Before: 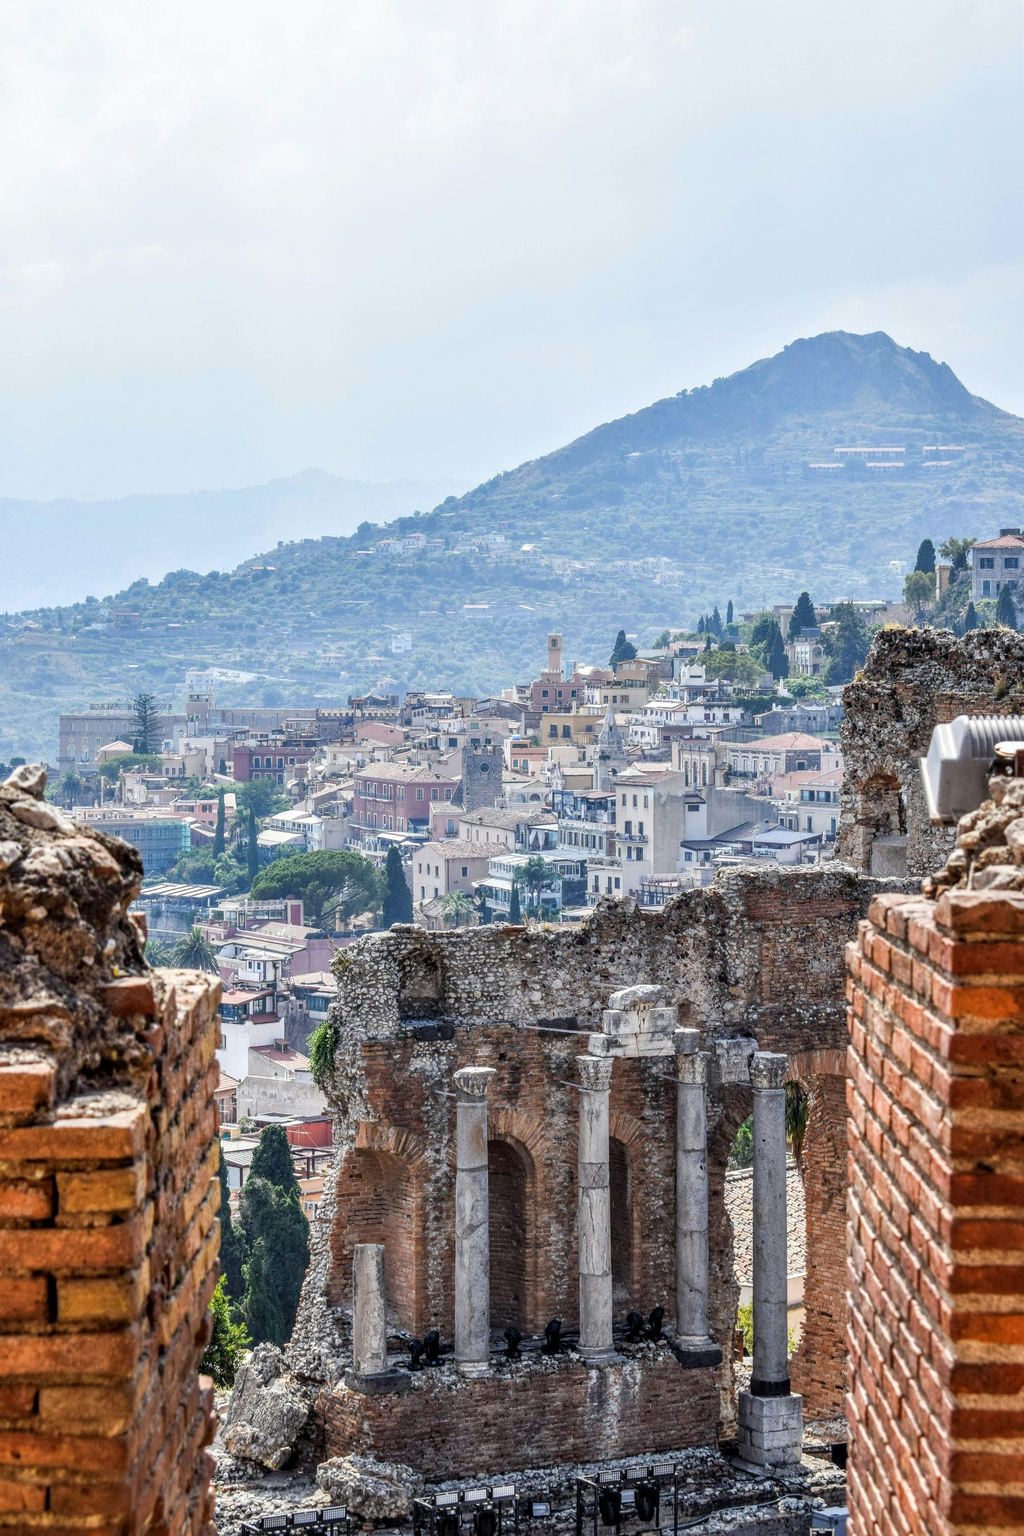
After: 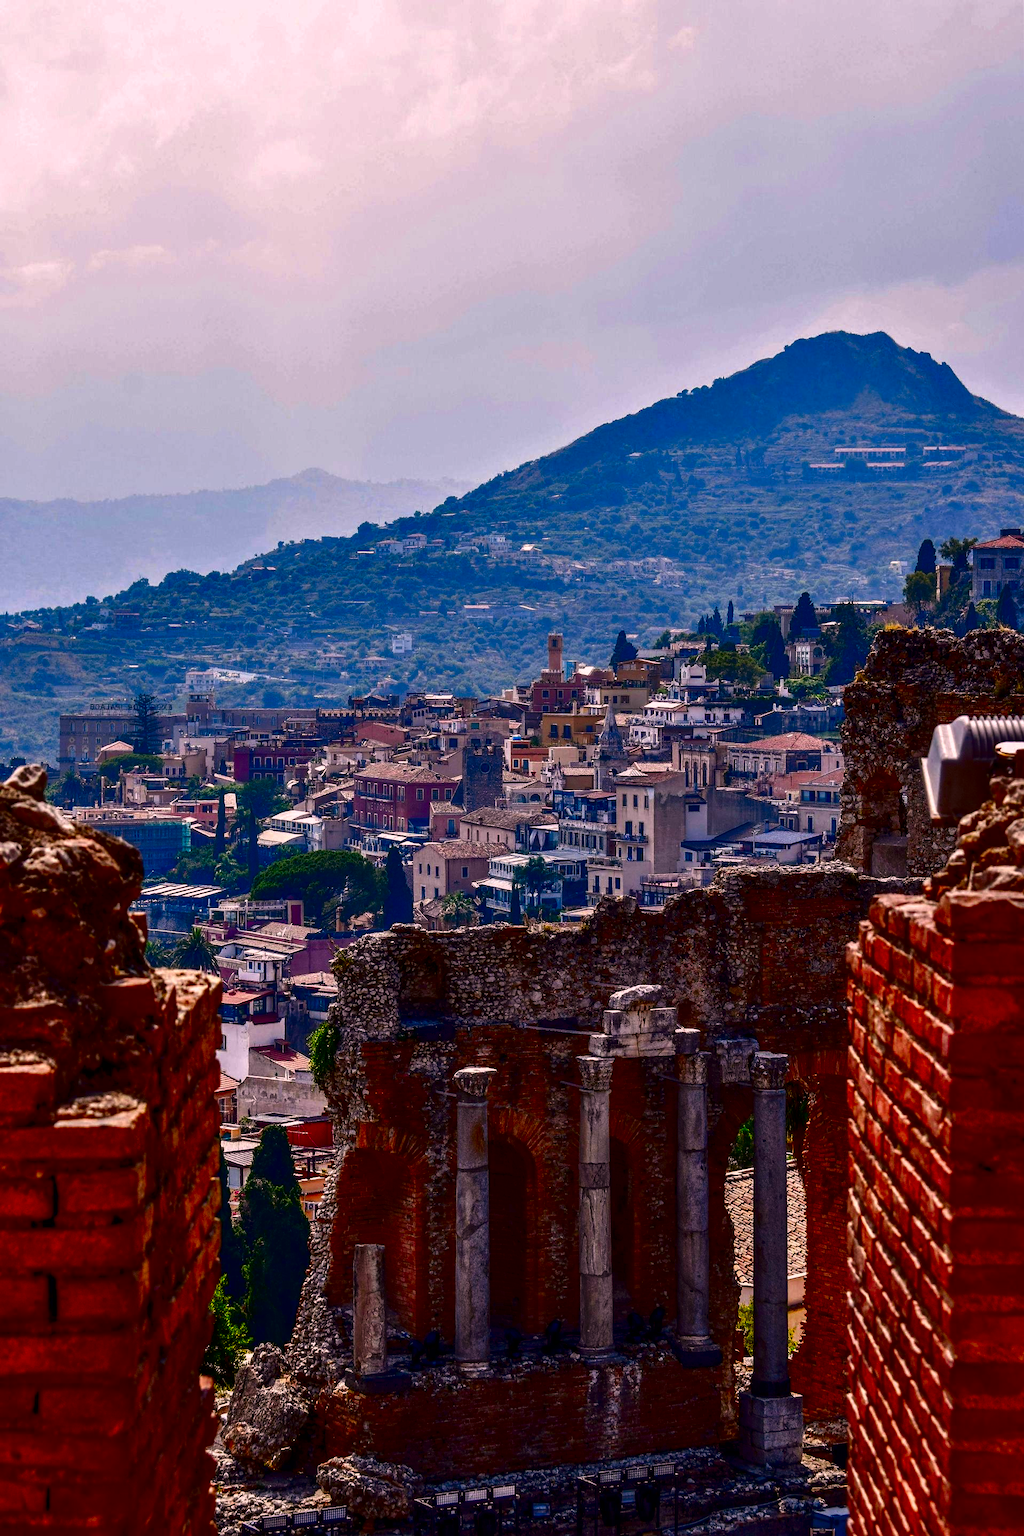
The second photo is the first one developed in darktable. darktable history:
contrast brightness saturation: brightness -0.995, saturation 0.982
color calibration: output R [1.063, -0.012, -0.003, 0], output B [-0.079, 0.047, 1, 0], illuminant same as pipeline (D50), adaptation XYZ, x 0.347, y 0.358, temperature 5018.71 K
